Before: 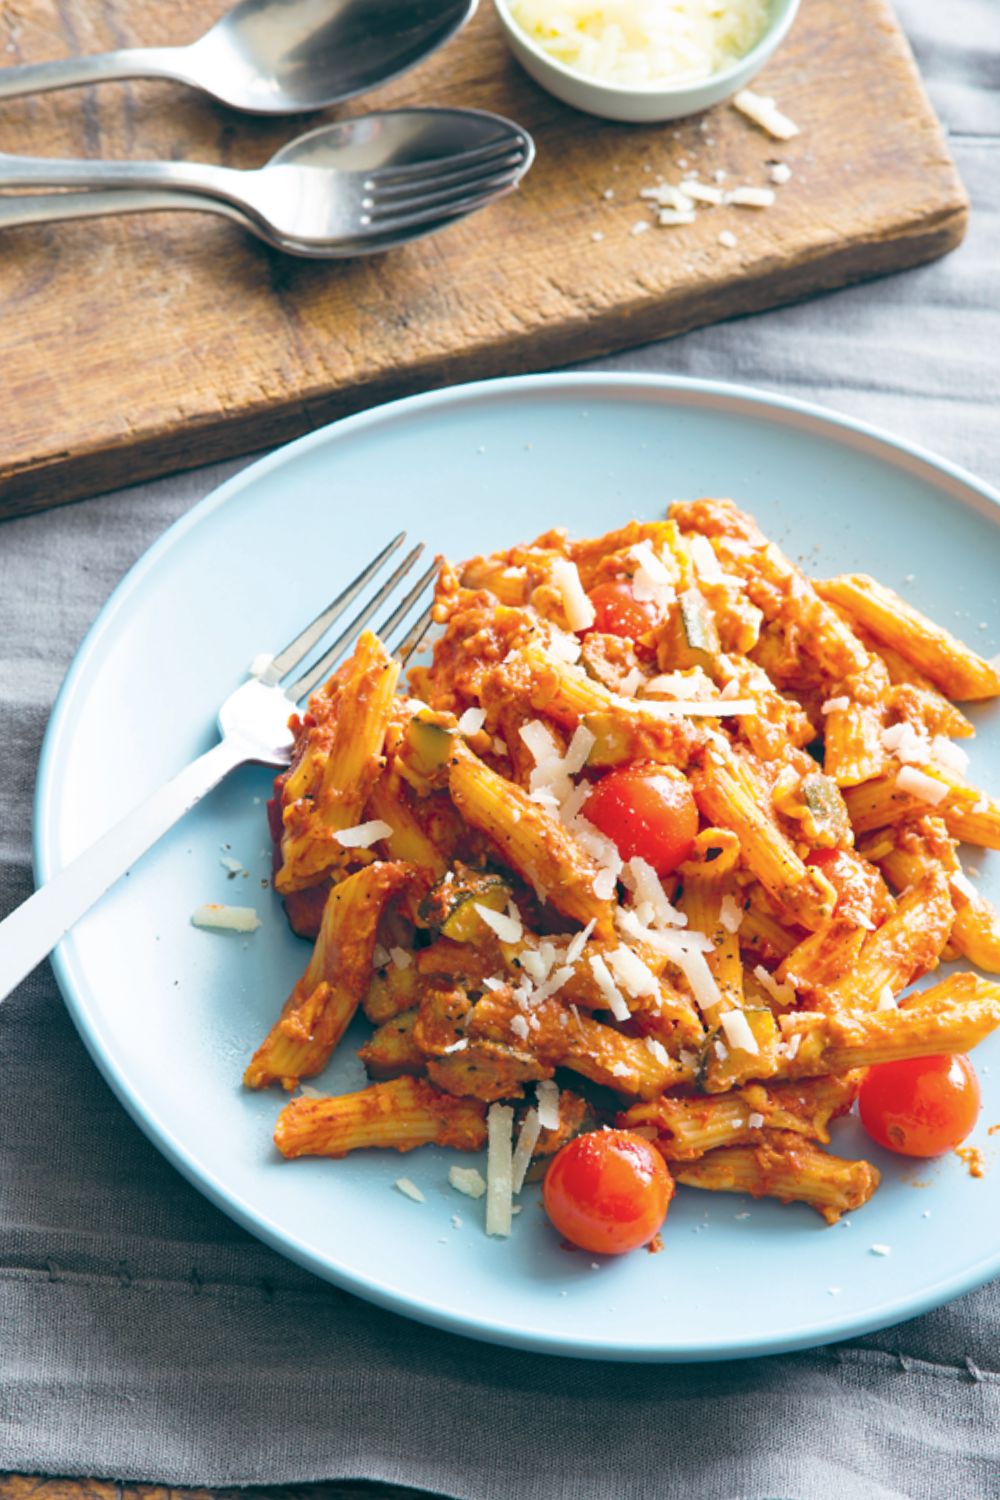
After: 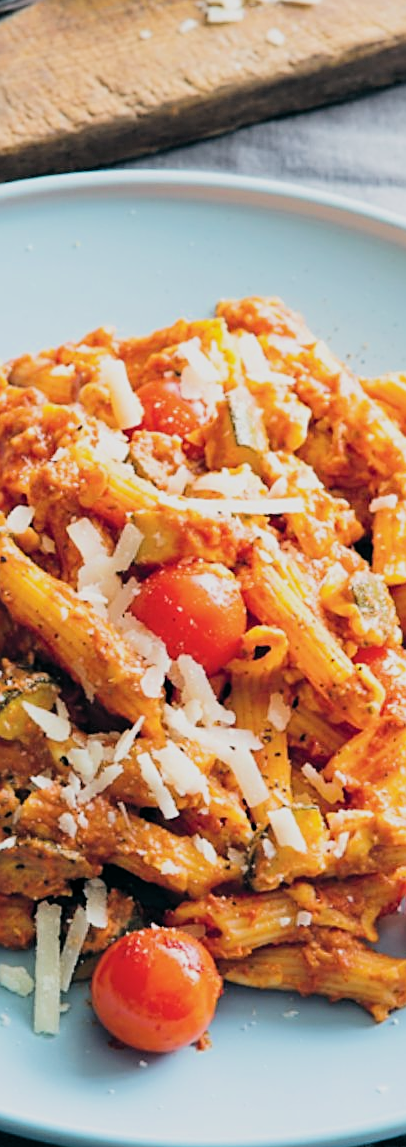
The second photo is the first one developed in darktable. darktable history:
sharpen: on, module defaults
crop: left 45.289%, top 13.491%, right 14.091%, bottom 9.996%
filmic rgb: black relative exposure -7.5 EV, white relative exposure 4.99 EV, hardness 3.31, contrast 1.298
